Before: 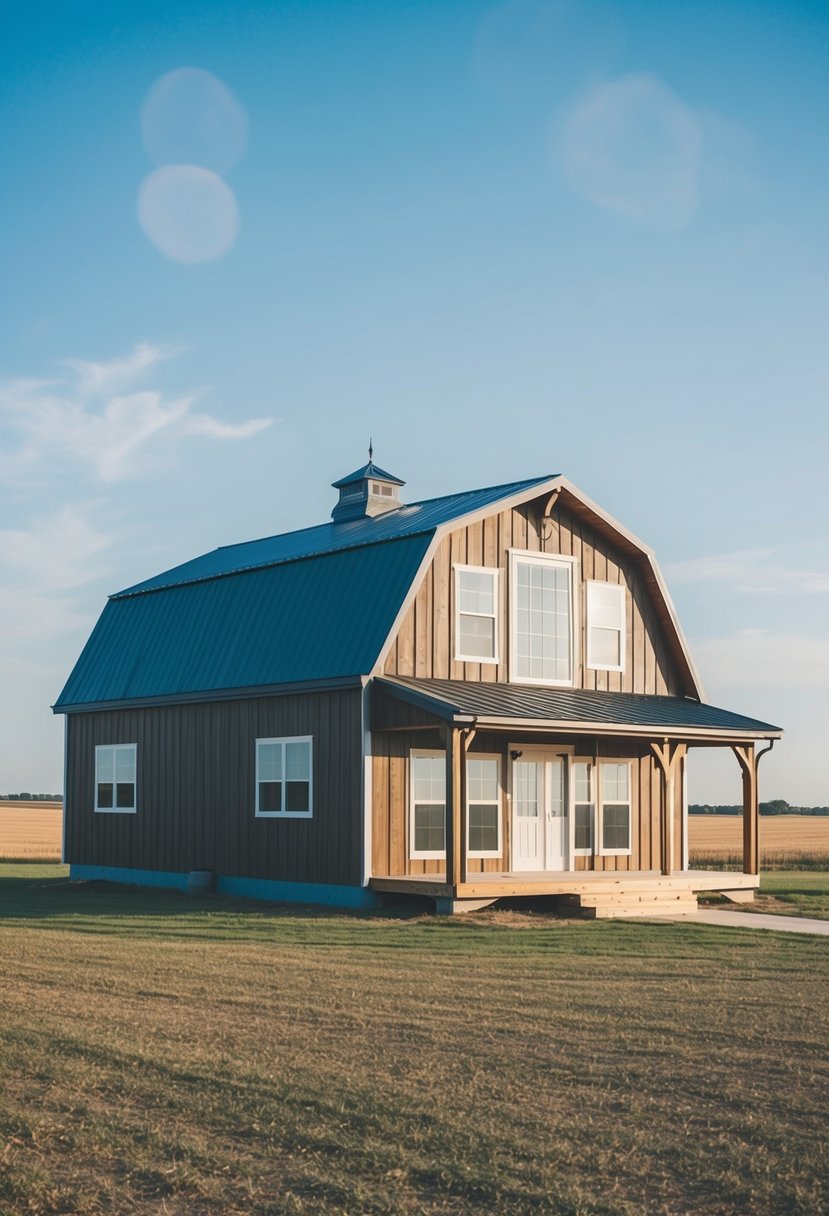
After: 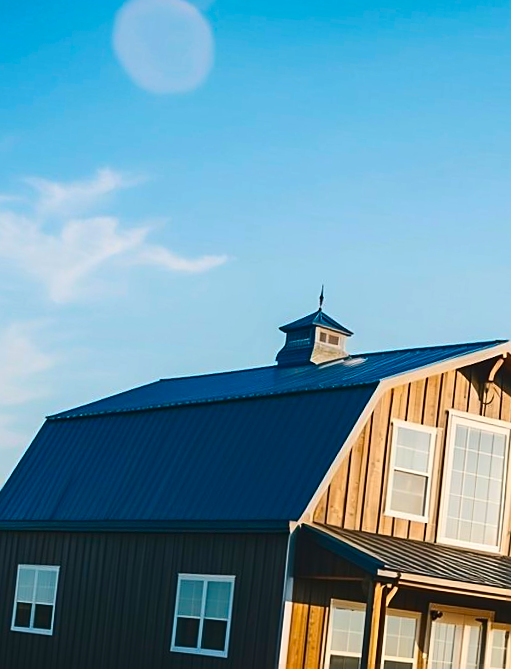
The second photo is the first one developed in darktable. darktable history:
sharpen: on, module defaults
crop and rotate: angle -5.7°, left 2.01%, top 6.966%, right 27.608%, bottom 30.273%
contrast brightness saturation: contrast 0.213, brightness -0.108, saturation 0.206
color balance rgb: global offset › luminance 0.471%, global offset › hue 60.9°, perceptual saturation grading › global saturation 42.699%, global vibrance 20%
